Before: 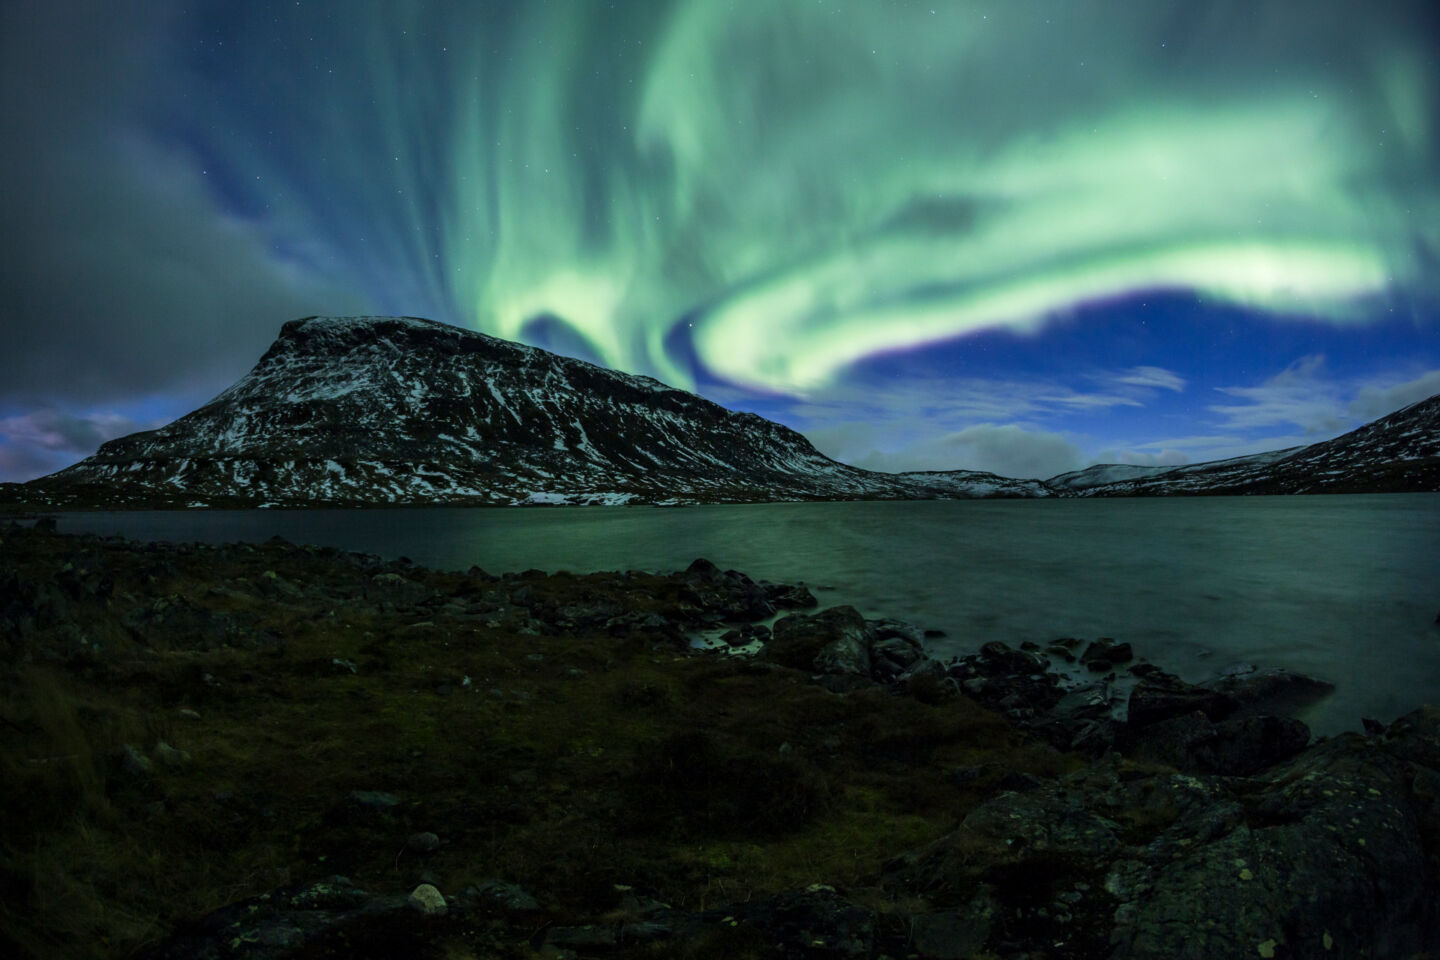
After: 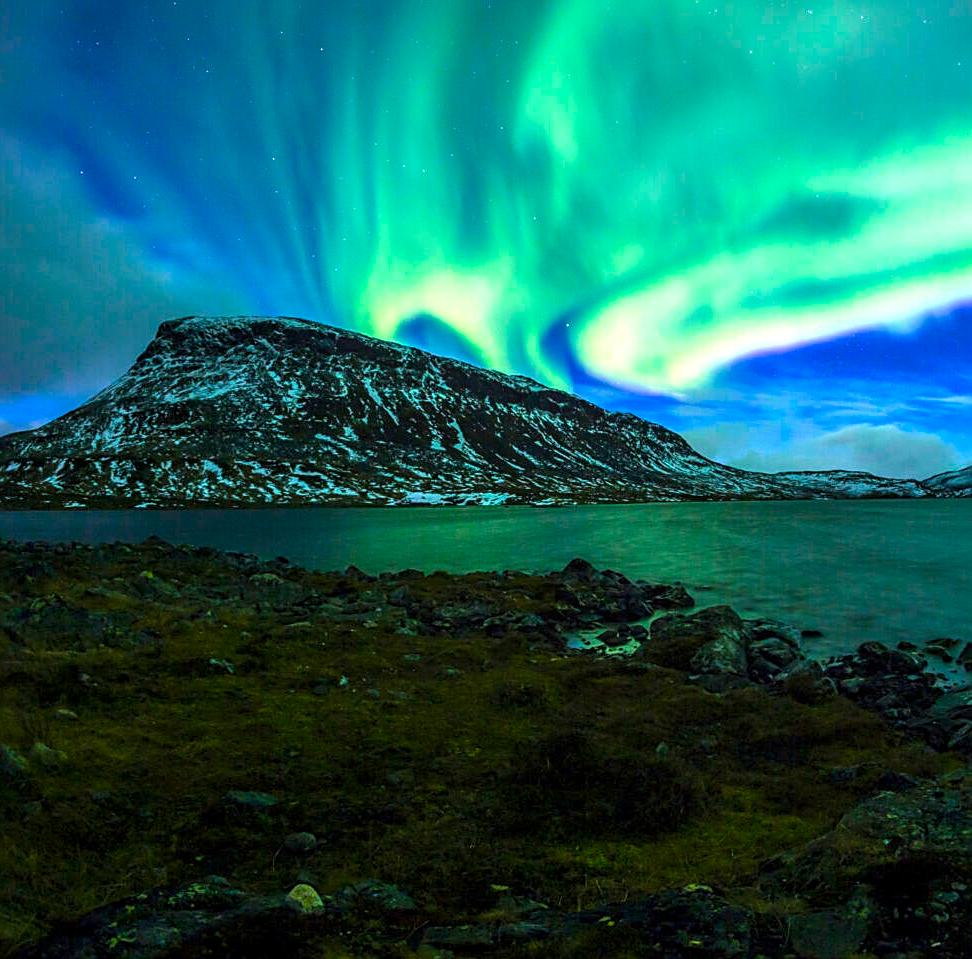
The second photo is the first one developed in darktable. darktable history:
crop and rotate: left 8.608%, right 23.85%
sharpen: on, module defaults
color balance rgb: power › hue 208.61°, white fulcrum 1.02 EV, linear chroma grading › global chroma 25.483%, perceptual saturation grading › global saturation 35.202%, global vibrance 20%
exposure: exposure 0.943 EV, compensate highlight preservation false
local contrast: detail 114%
